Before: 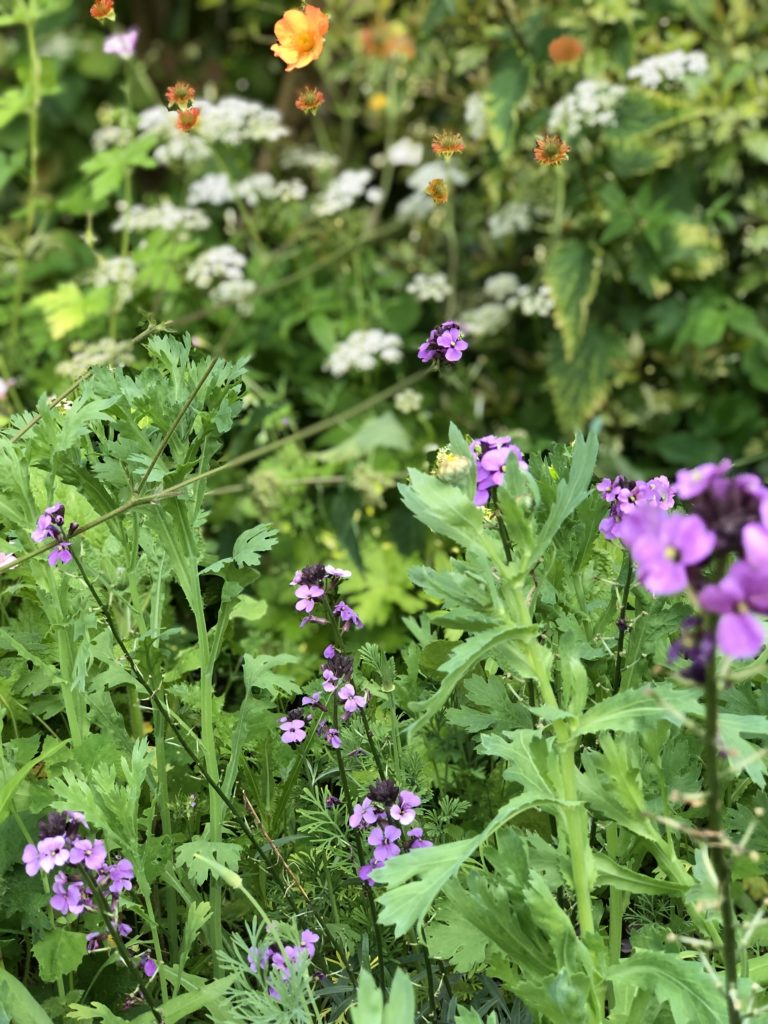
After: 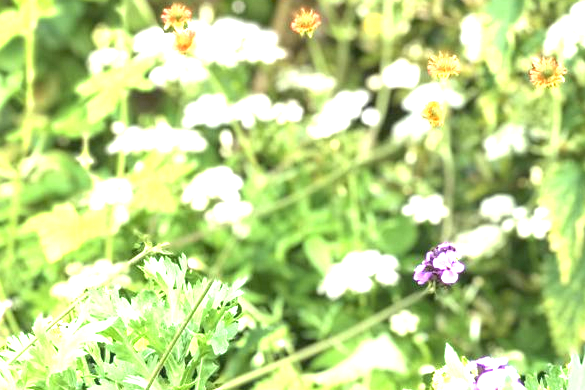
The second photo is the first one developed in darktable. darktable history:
local contrast: detail 110%
exposure: exposure 2.003 EV, compensate highlight preservation false
crop: left 0.579%, top 7.627%, right 23.167%, bottom 54.275%
